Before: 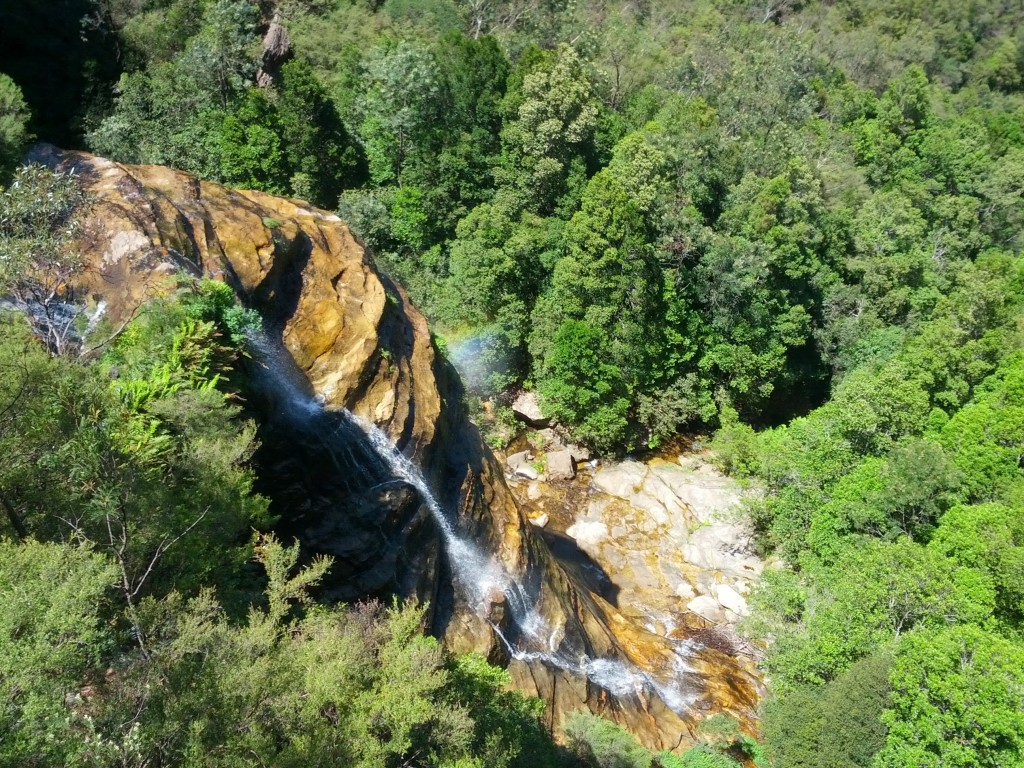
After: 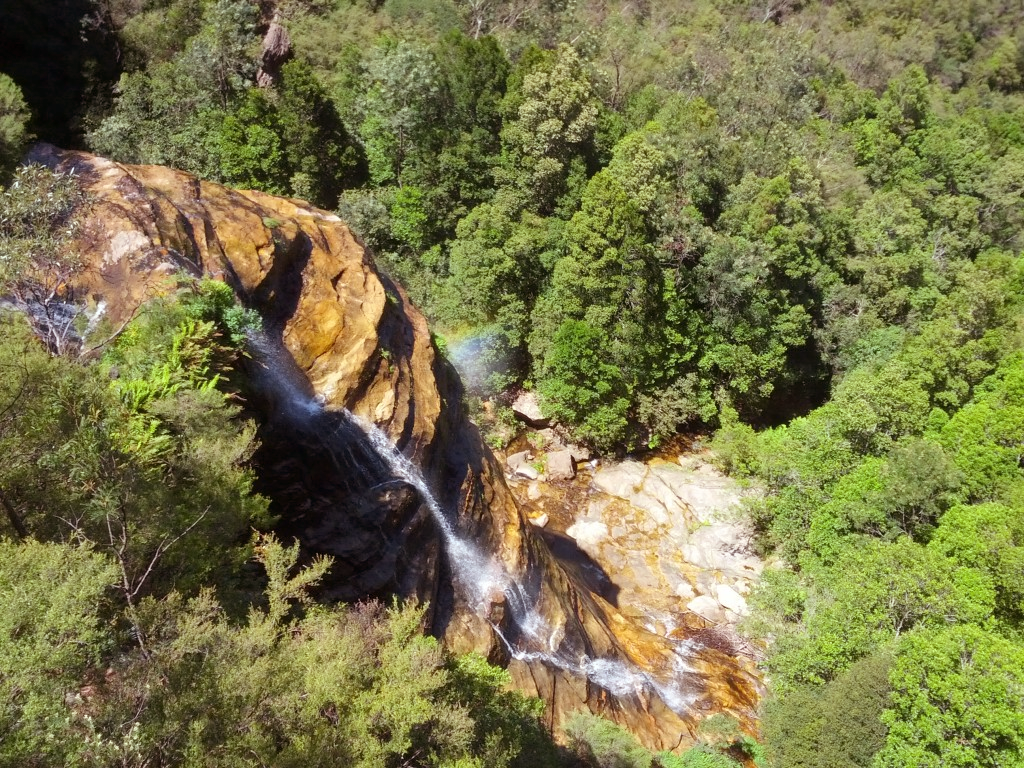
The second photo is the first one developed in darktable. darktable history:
rgb levels: mode RGB, independent channels, levels [[0, 0.474, 1], [0, 0.5, 1], [0, 0.5, 1]]
